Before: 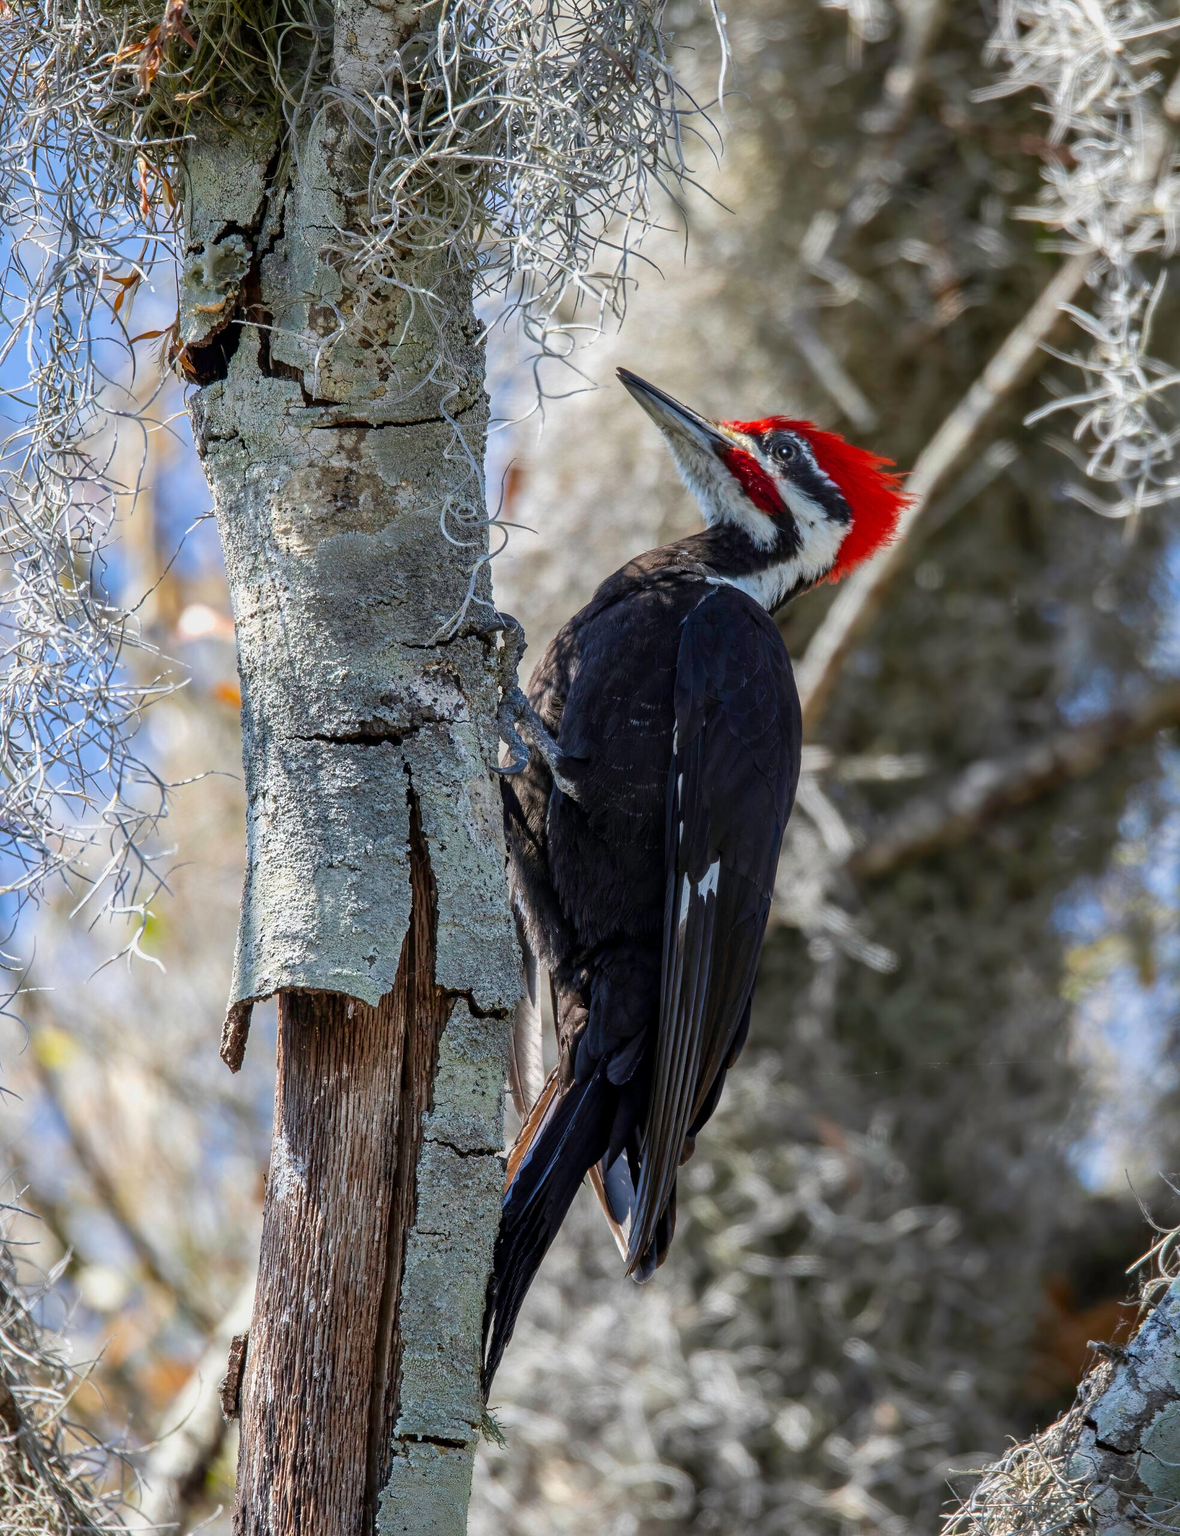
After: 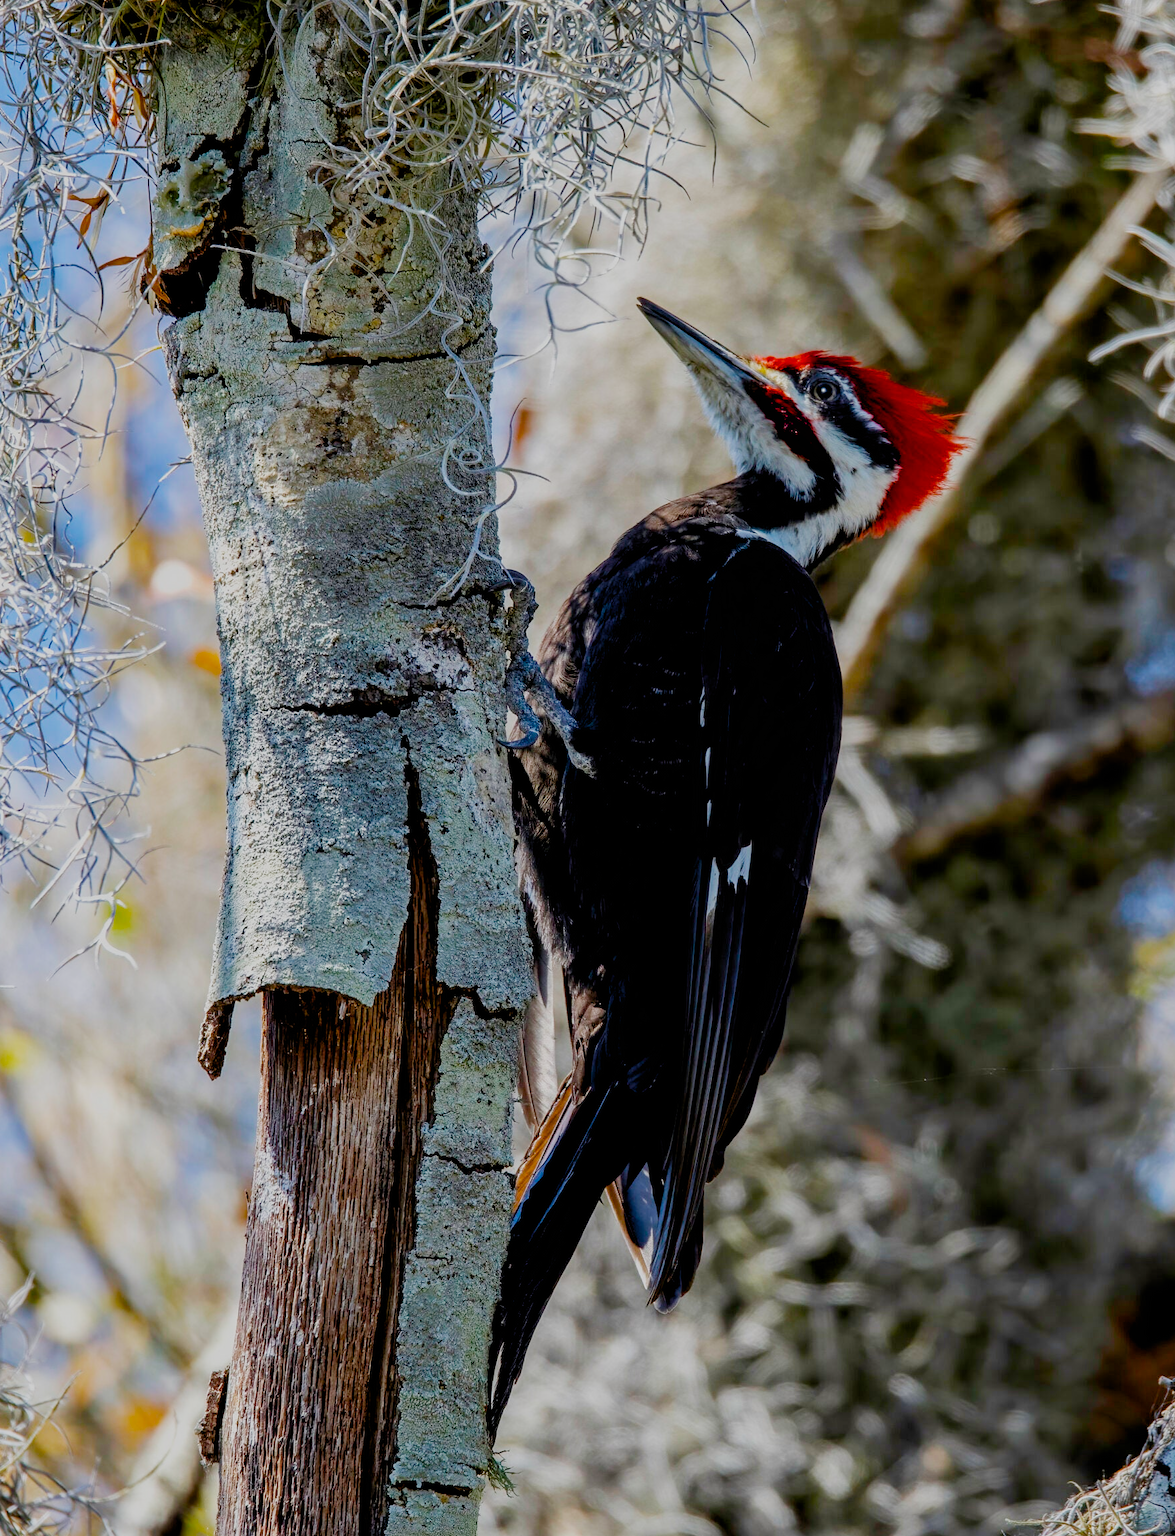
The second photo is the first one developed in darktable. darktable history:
crop: left 3.588%, top 6.511%, right 6.533%, bottom 3.306%
filmic rgb: black relative exposure -7.65 EV, white relative exposure 4.56 EV, hardness 3.61, add noise in highlights 0, preserve chrominance no, color science v3 (2019), use custom middle-gray values true, contrast in highlights soft
exposure: black level correction 0.01, exposure 0.009 EV, compensate highlight preservation false
color balance rgb: perceptual saturation grading › global saturation 37.153%, global vibrance 20%
